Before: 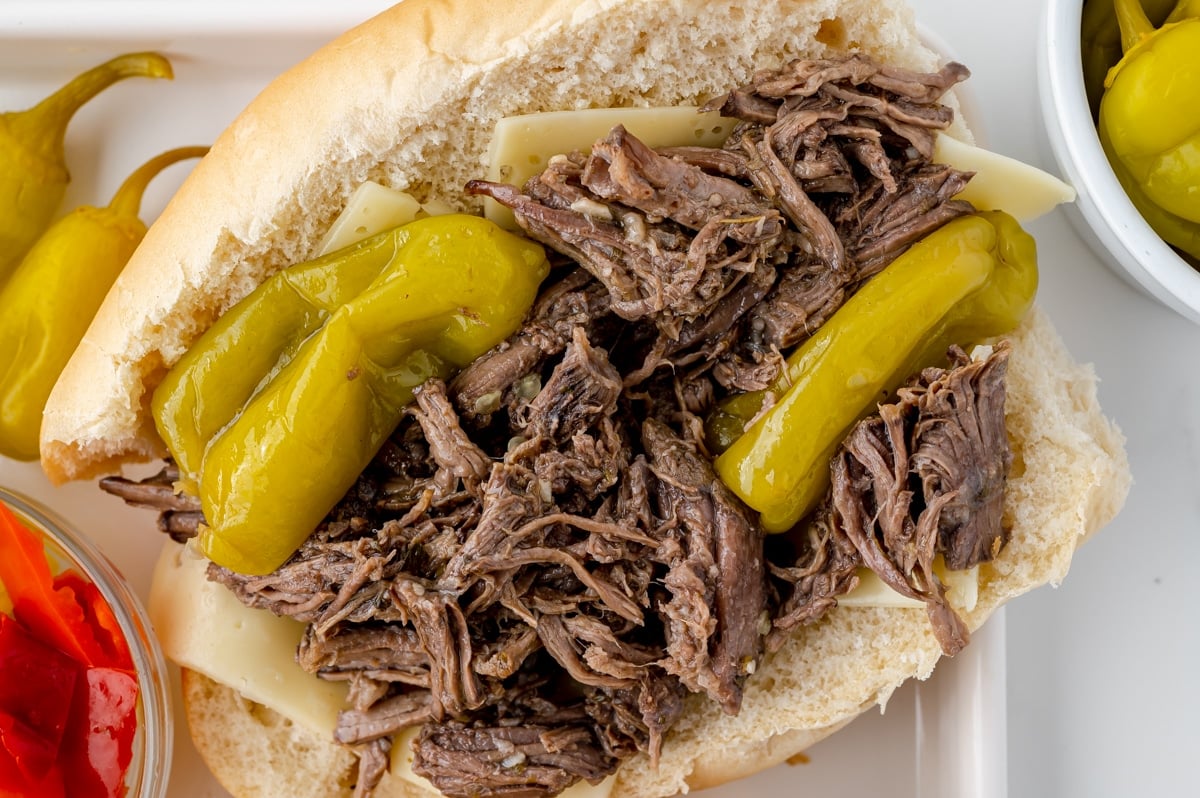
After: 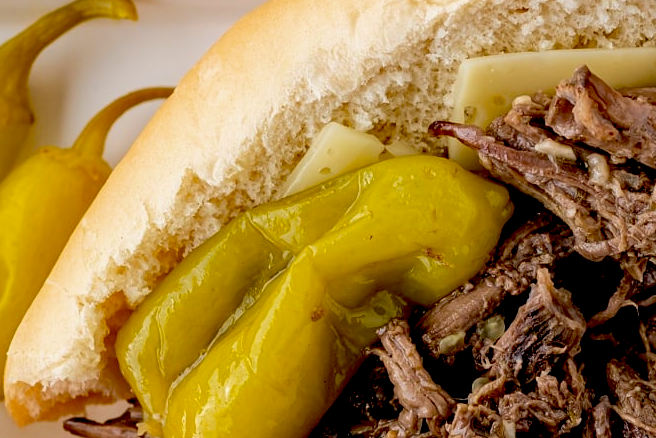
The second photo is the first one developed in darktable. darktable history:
crop and rotate: left 3.047%, top 7.509%, right 42.236%, bottom 37.598%
velvia: on, module defaults
exposure: black level correction 0.029, exposure -0.073 EV, compensate highlight preservation false
